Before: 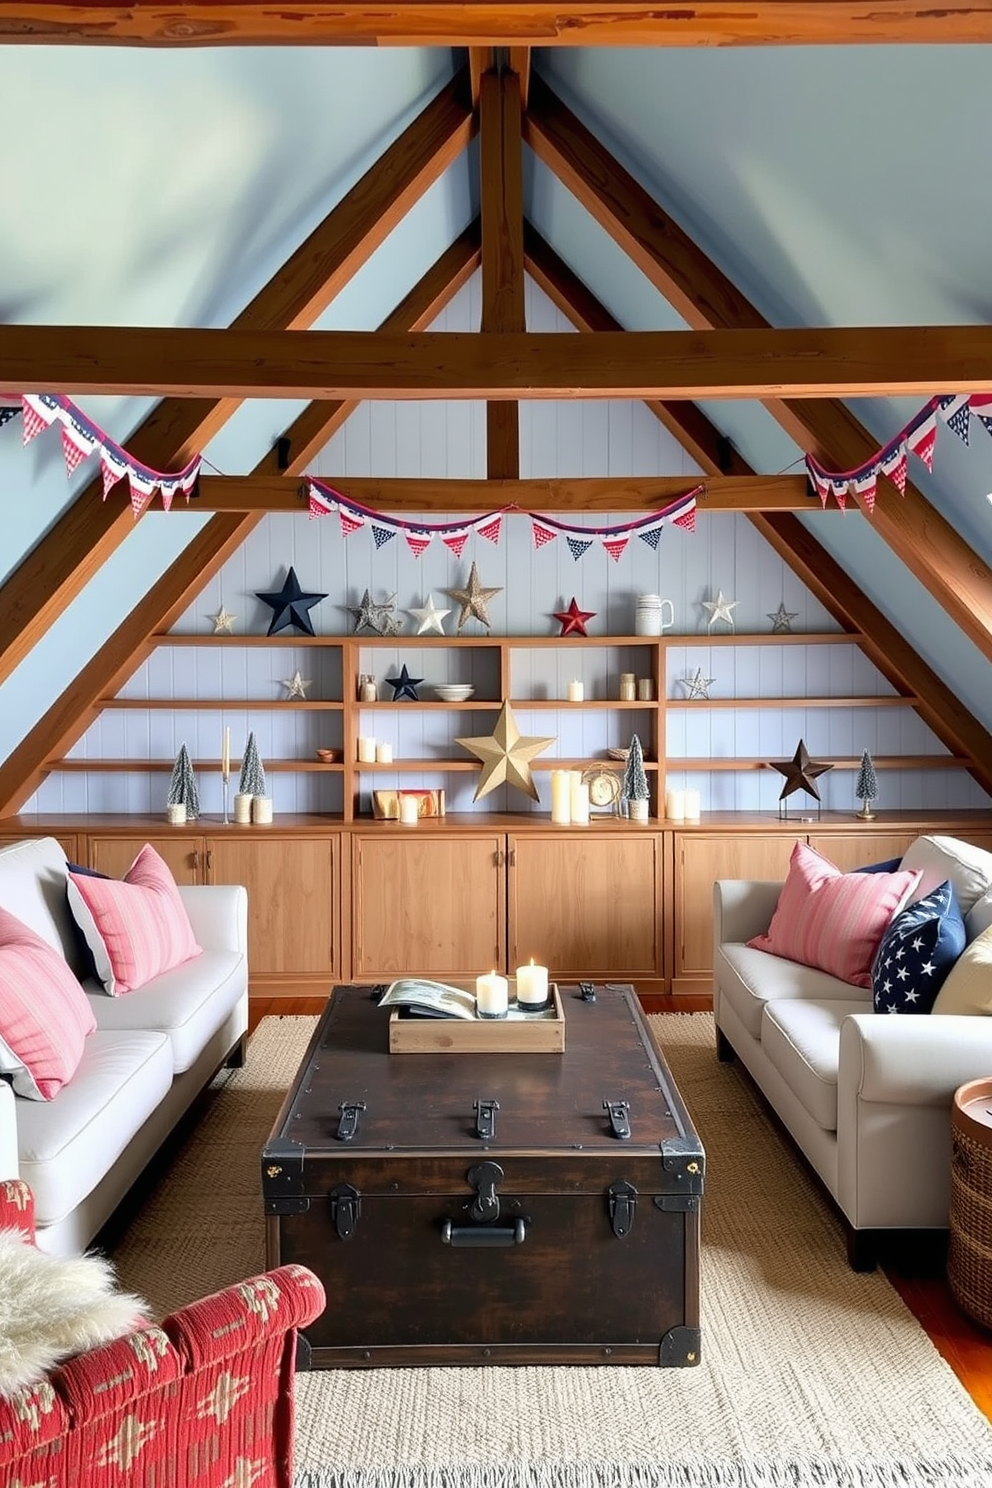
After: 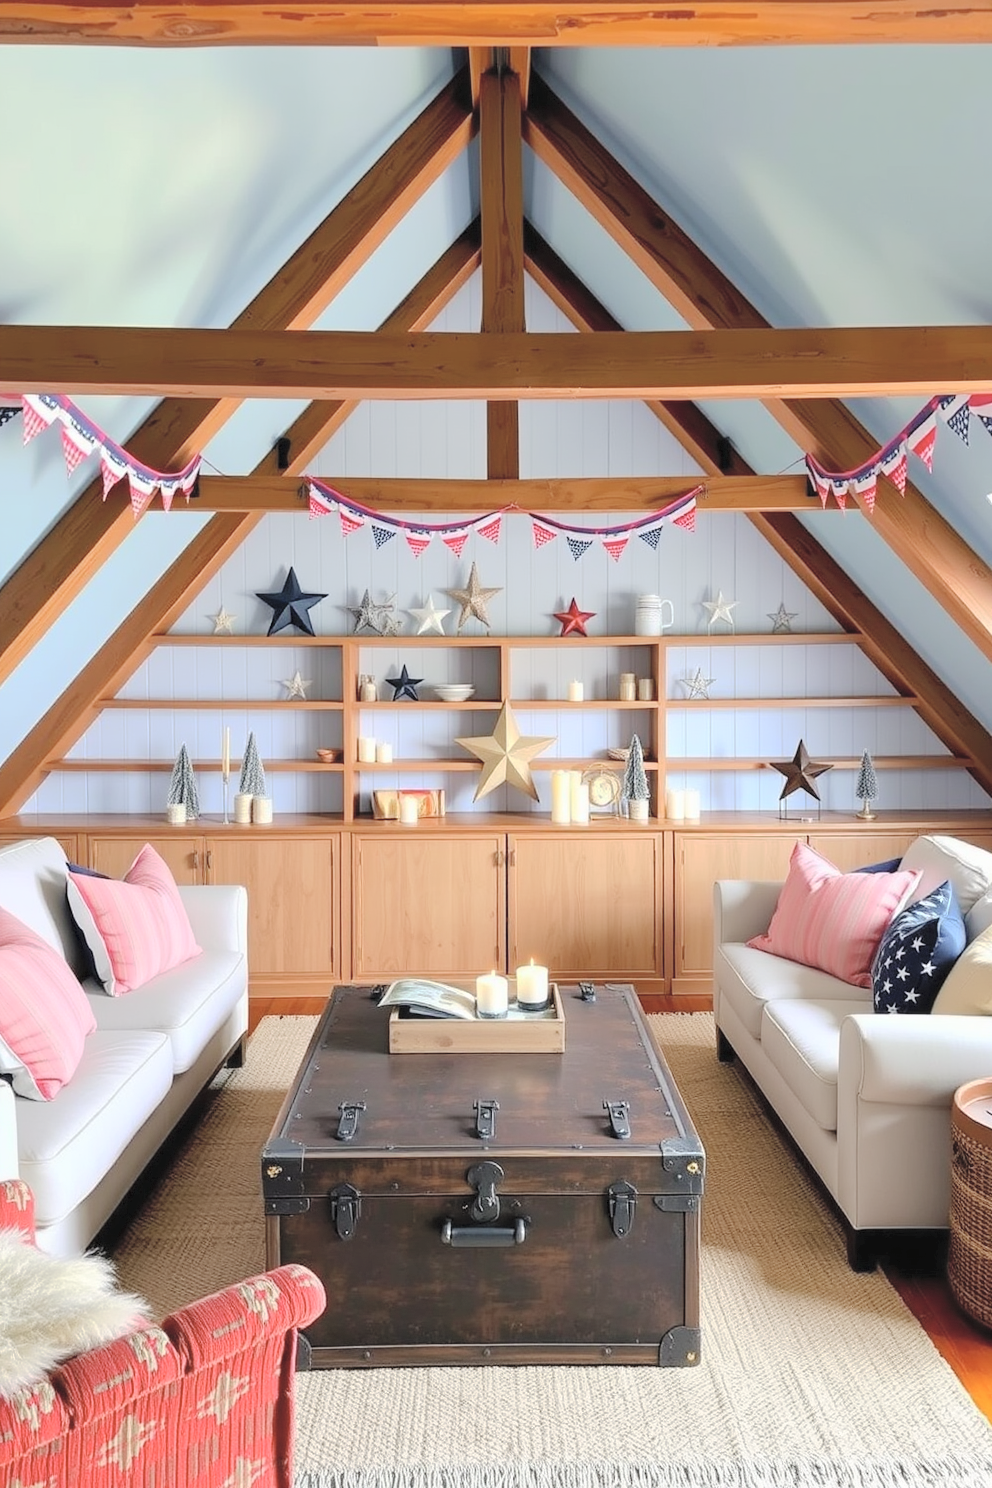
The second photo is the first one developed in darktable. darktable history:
tone curve: curves: ch0 [(0, 0) (0.003, 0.018) (0.011, 0.024) (0.025, 0.038) (0.044, 0.067) (0.069, 0.098) (0.1, 0.13) (0.136, 0.165) (0.177, 0.205) (0.224, 0.249) (0.277, 0.304) (0.335, 0.365) (0.399, 0.432) (0.468, 0.505) (0.543, 0.579) (0.623, 0.652) (0.709, 0.725) (0.801, 0.802) (0.898, 0.876) (1, 1)], preserve colors none
contrast brightness saturation: brightness 0.278
